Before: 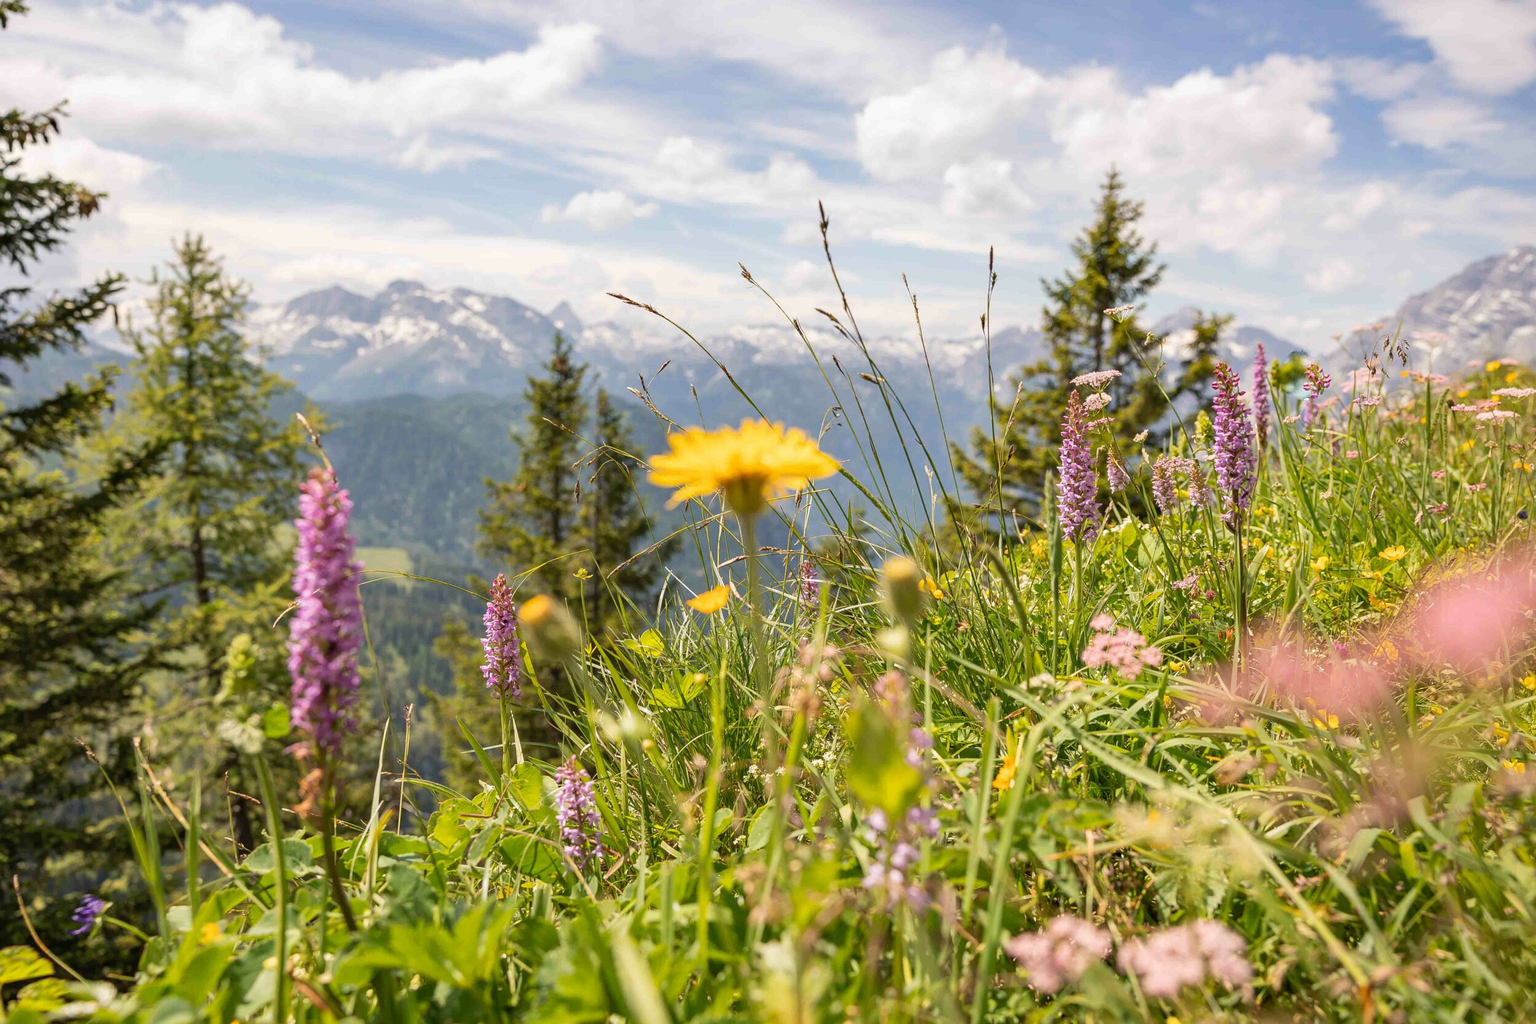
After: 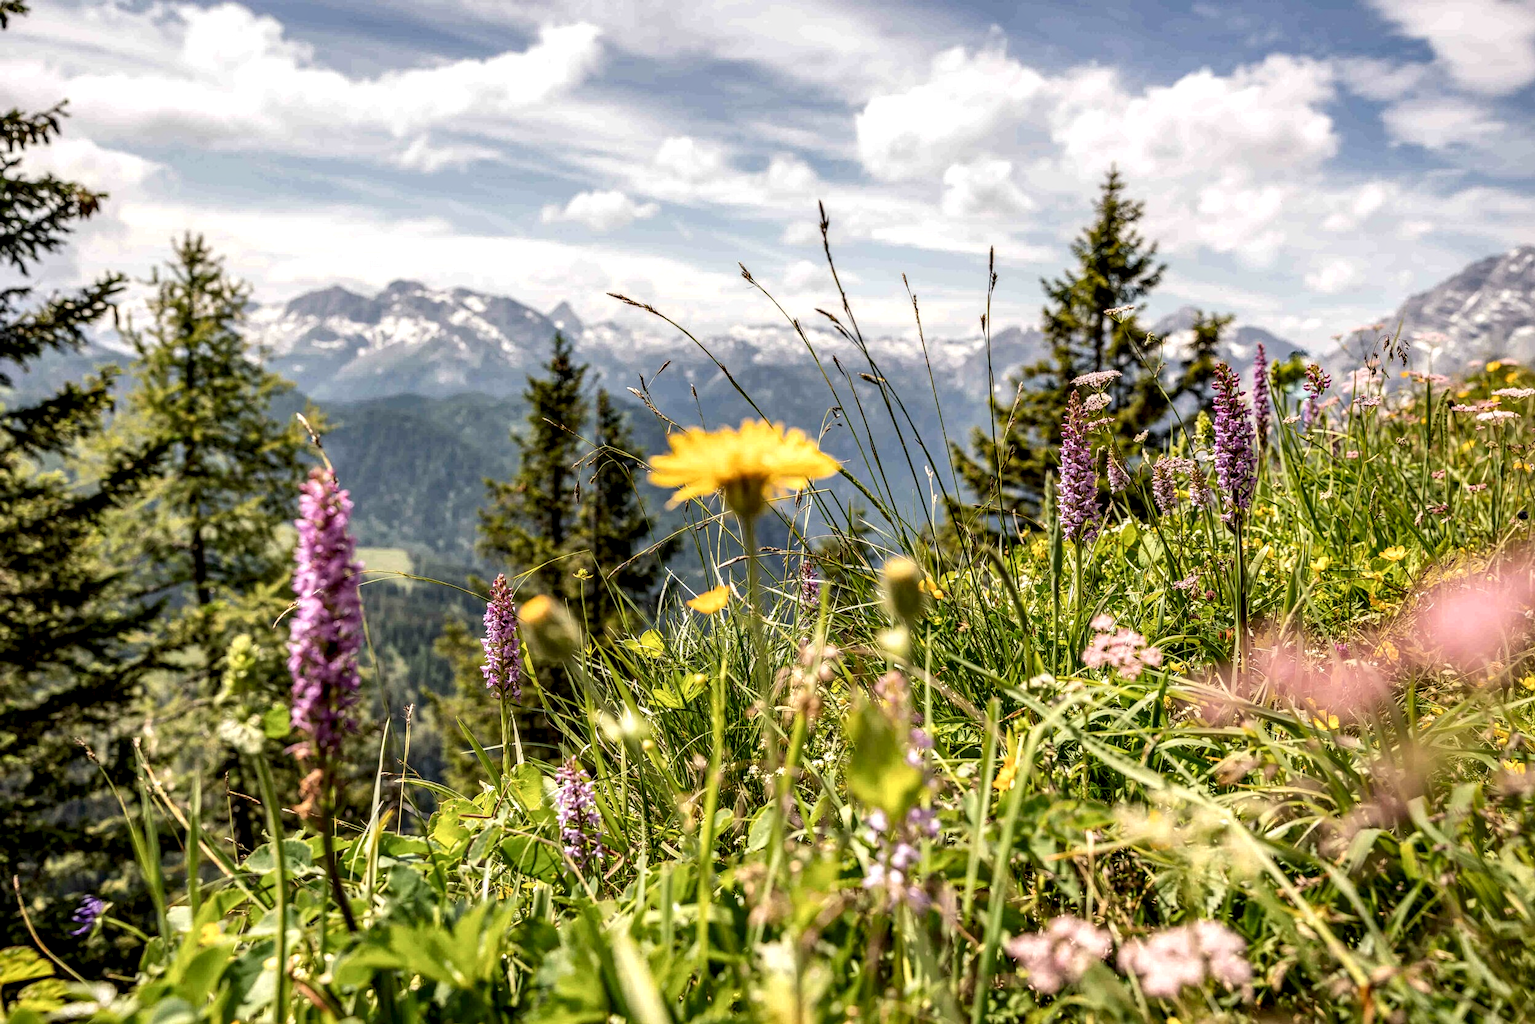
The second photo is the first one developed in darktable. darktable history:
exposure: exposure -0.157 EV, compensate highlight preservation false
local contrast: highlights 20%, detail 197%
